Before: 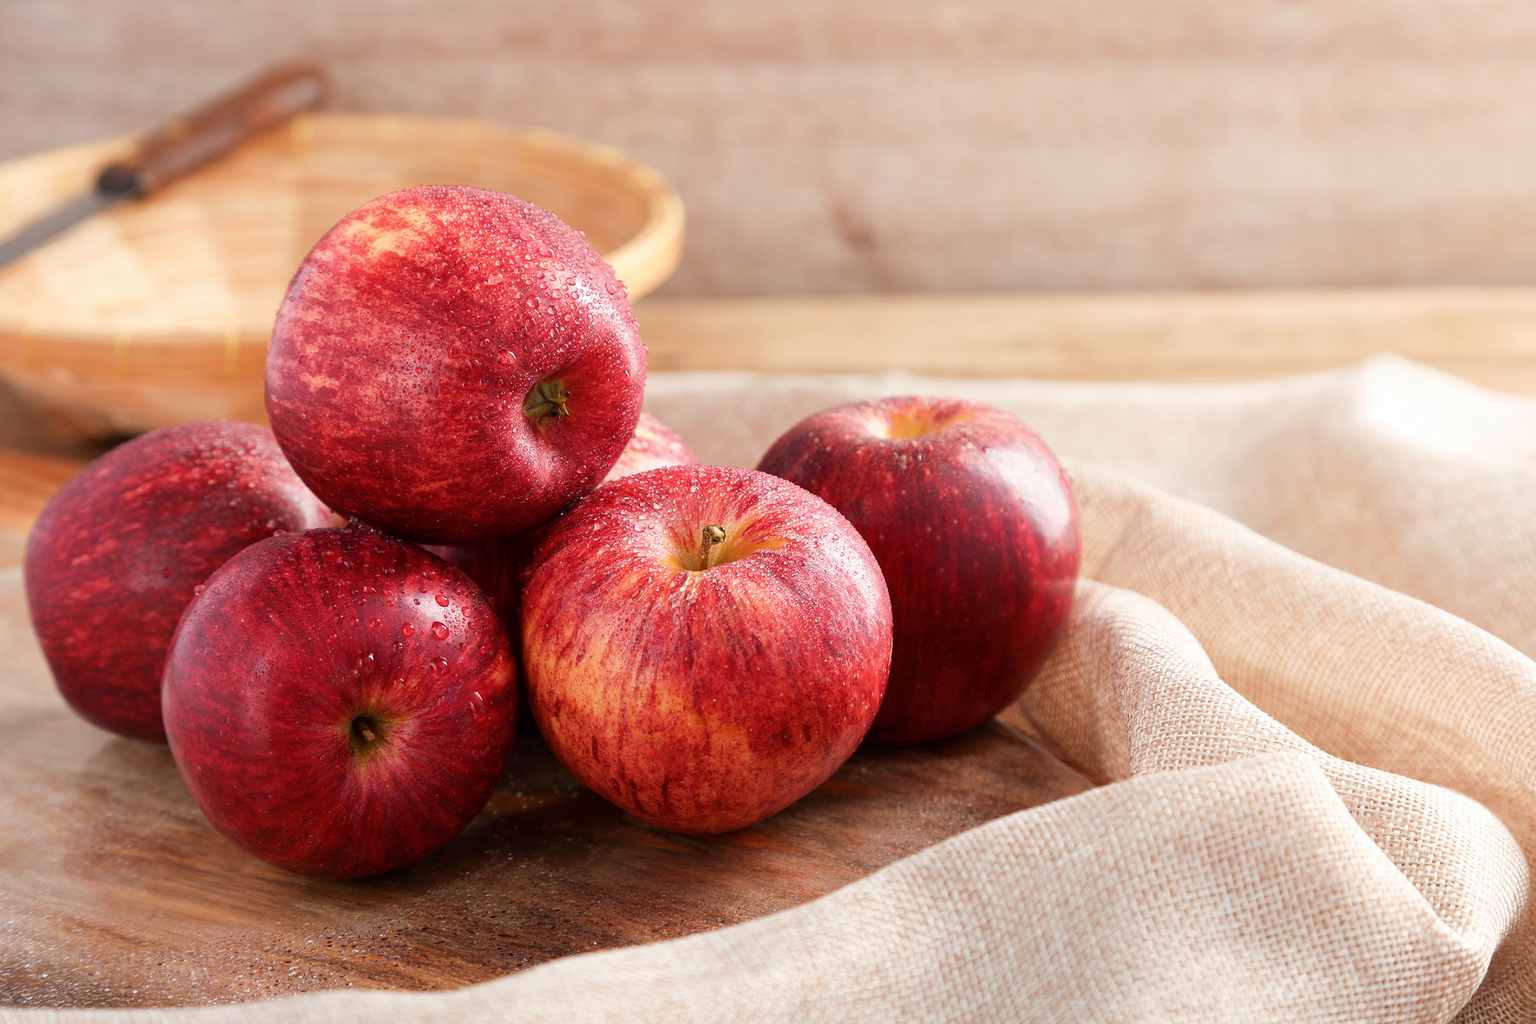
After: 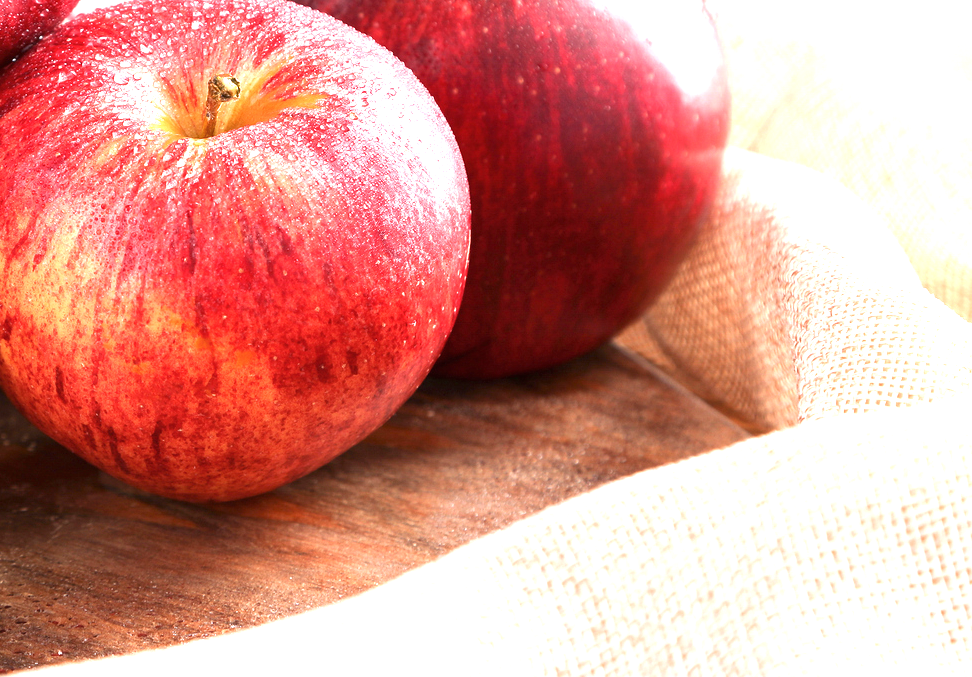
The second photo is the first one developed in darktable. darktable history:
tone equalizer: edges refinement/feathering 500, mask exposure compensation -1.57 EV, preserve details no
exposure: black level correction 0, exposure 1.187 EV, compensate highlight preservation false
crop: left 35.943%, top 46.037%, right 18.226%, bottom 6.06%
